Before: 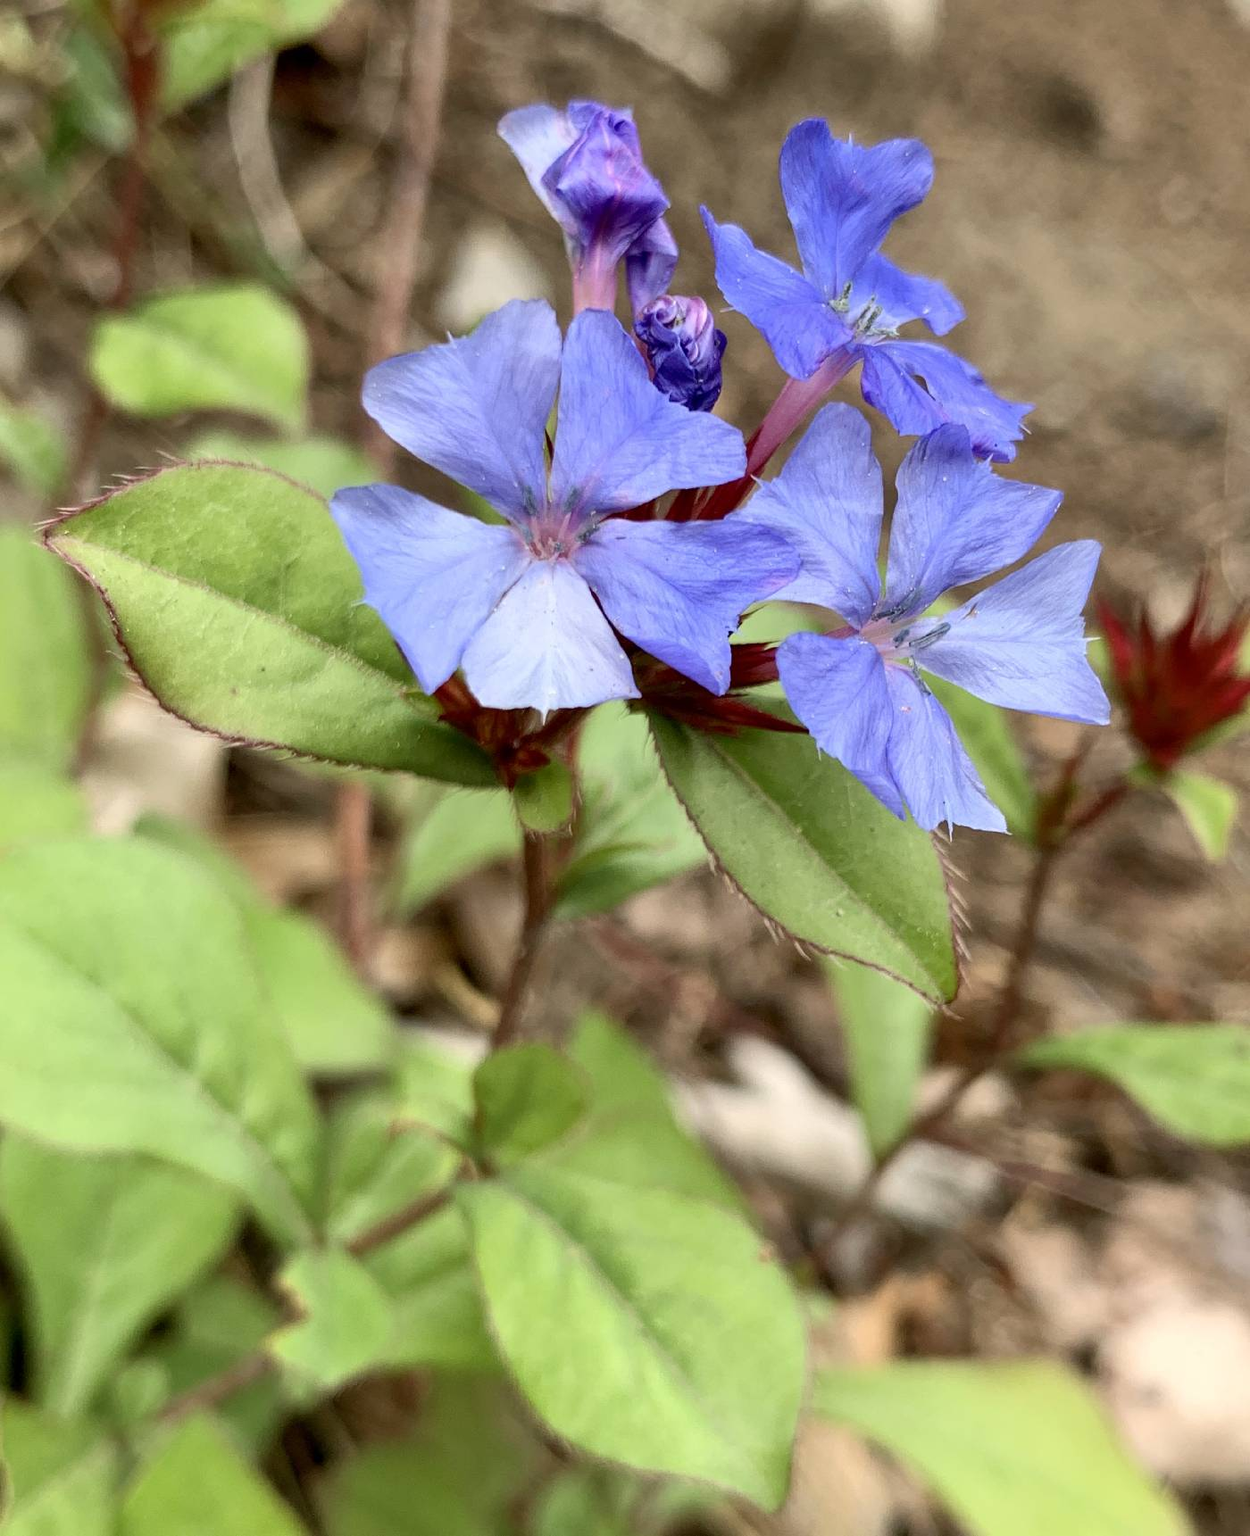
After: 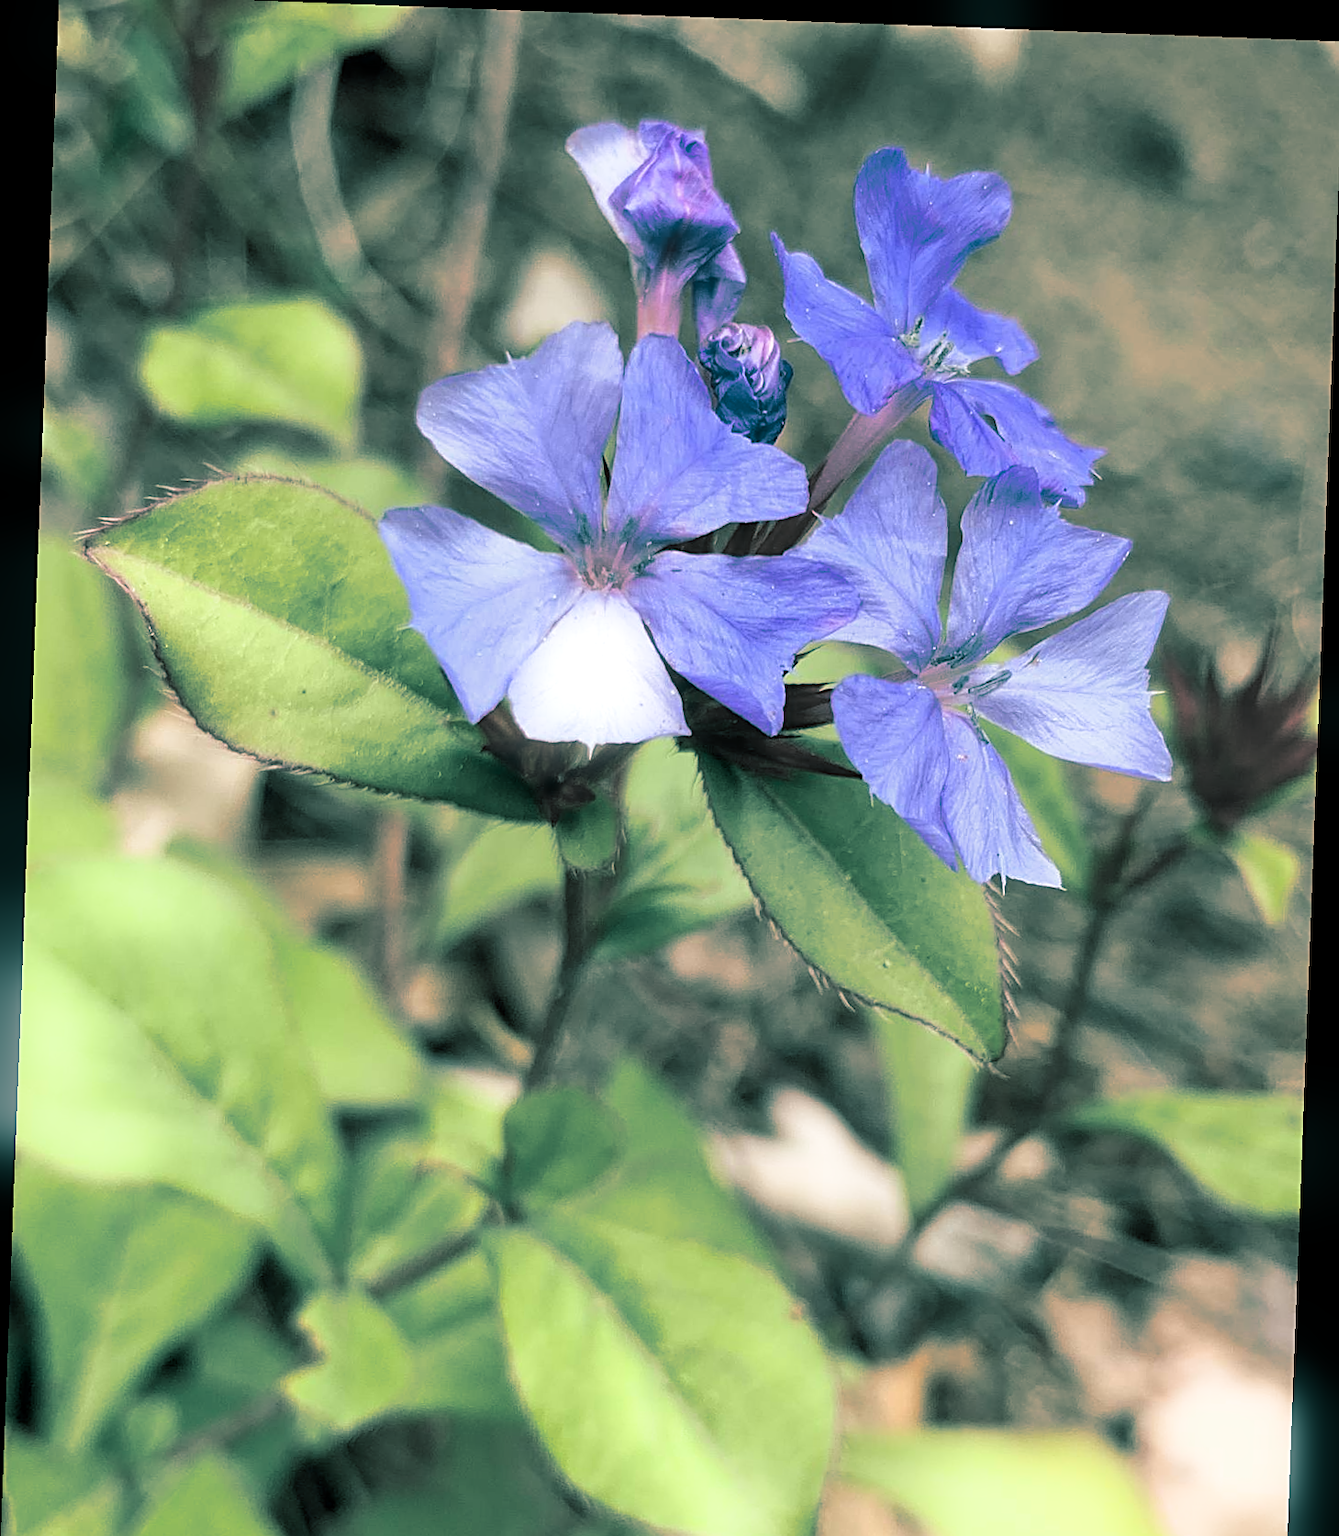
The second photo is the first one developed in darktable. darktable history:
split-toning: shadows › hue 183.6°, shadows › saturation 0.52, highlights › hue 0°, highlights › saturation 0
sharpen: on, module defaults
crop: top 0.448%, right 0.264%, bottom 5.045%
rotate and perspective: rotation 2.17°, automatic cropping off
bloom: size 5%, threshold 95%, strength 15%
